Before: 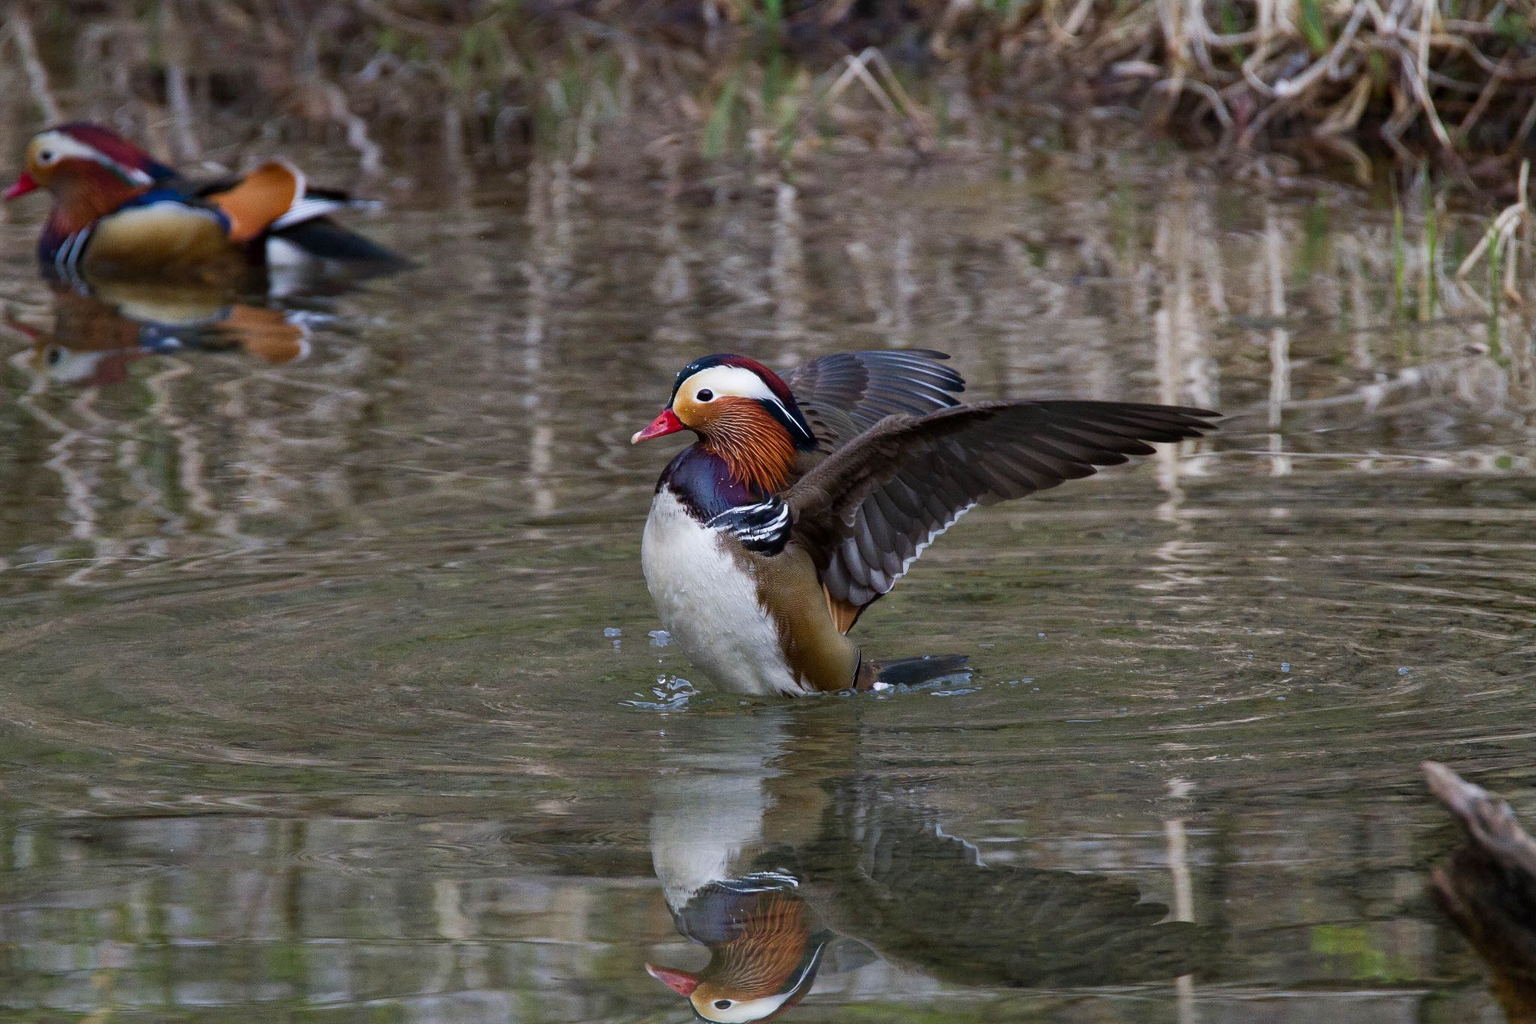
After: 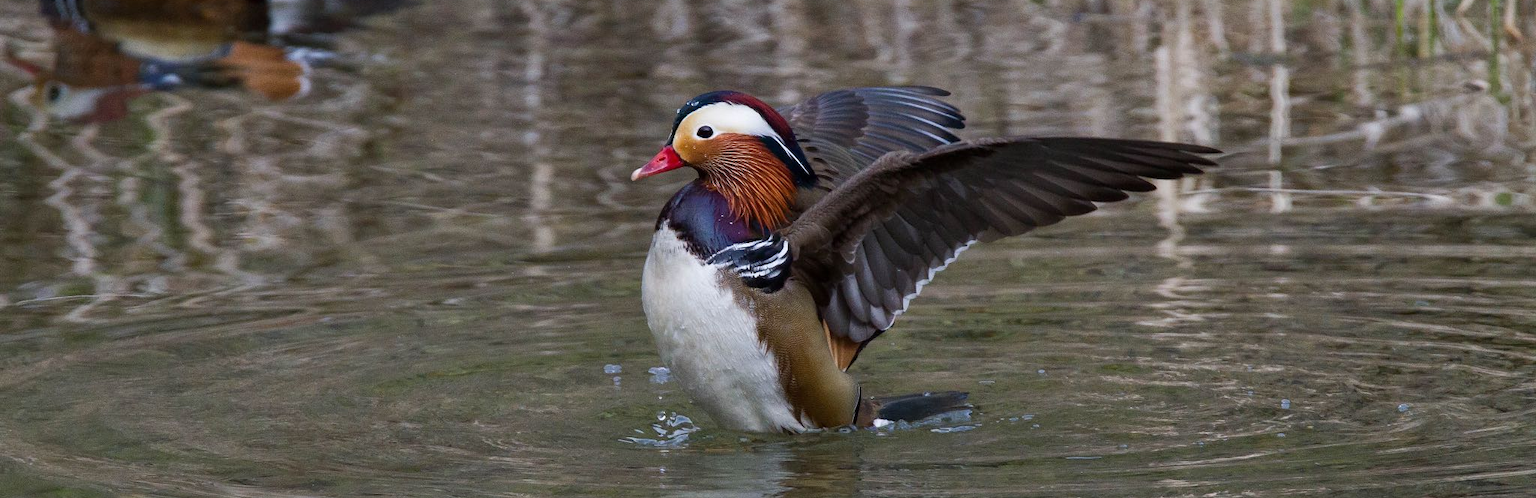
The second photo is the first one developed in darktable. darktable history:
crop and rotate: top 25.748%, bottom 25.483%
